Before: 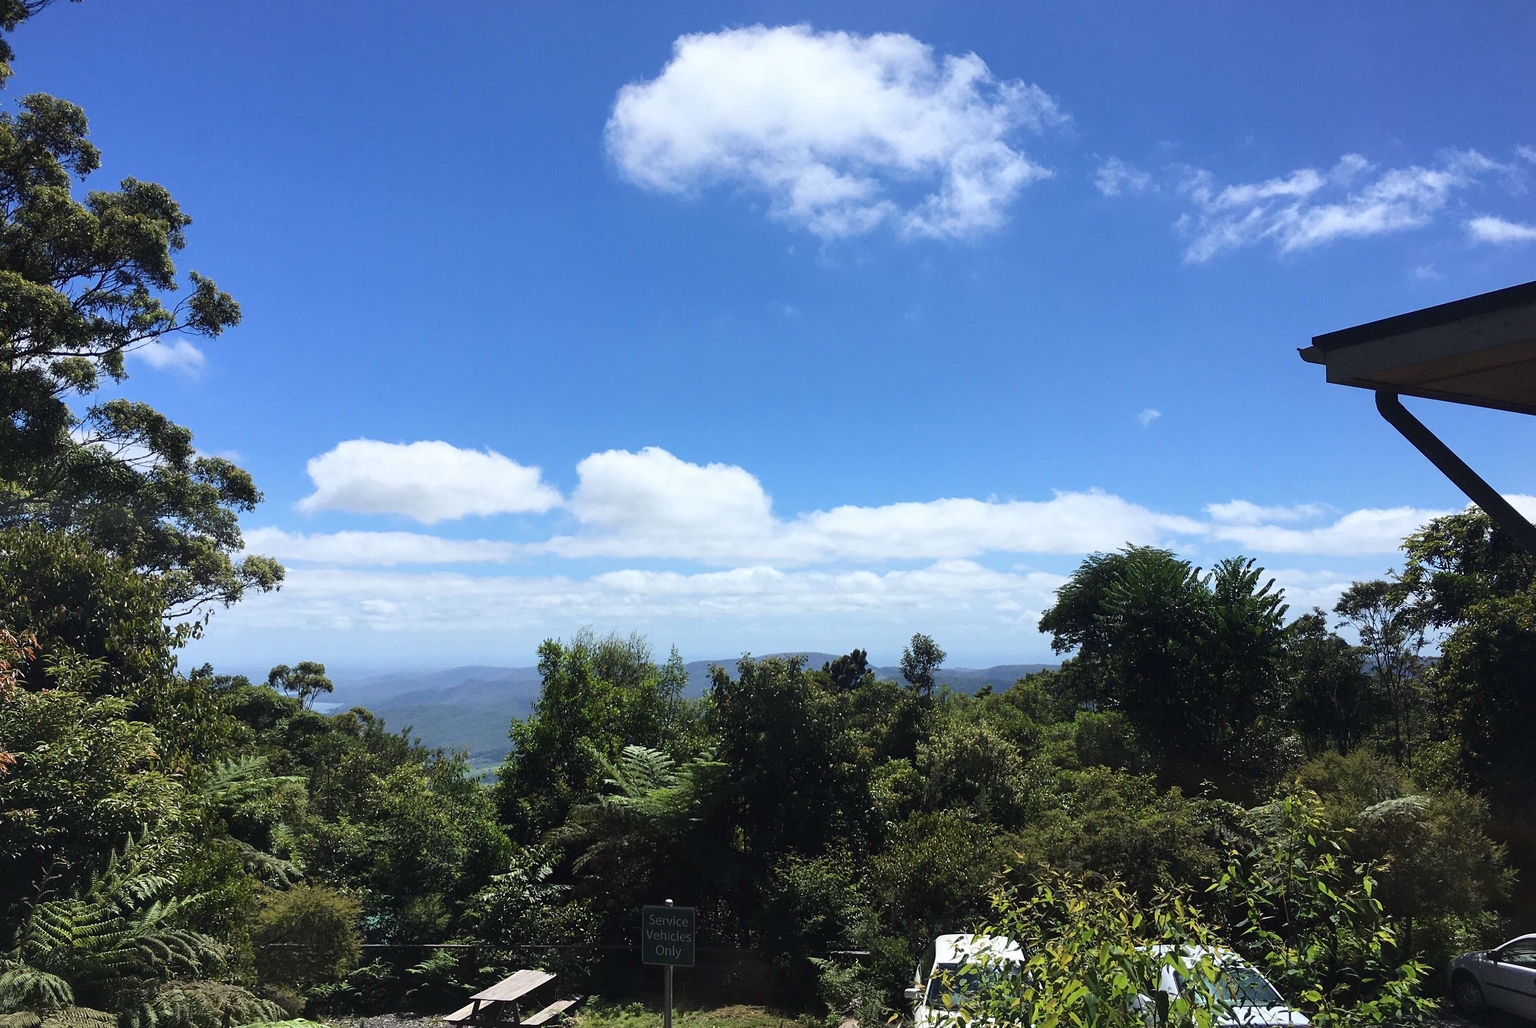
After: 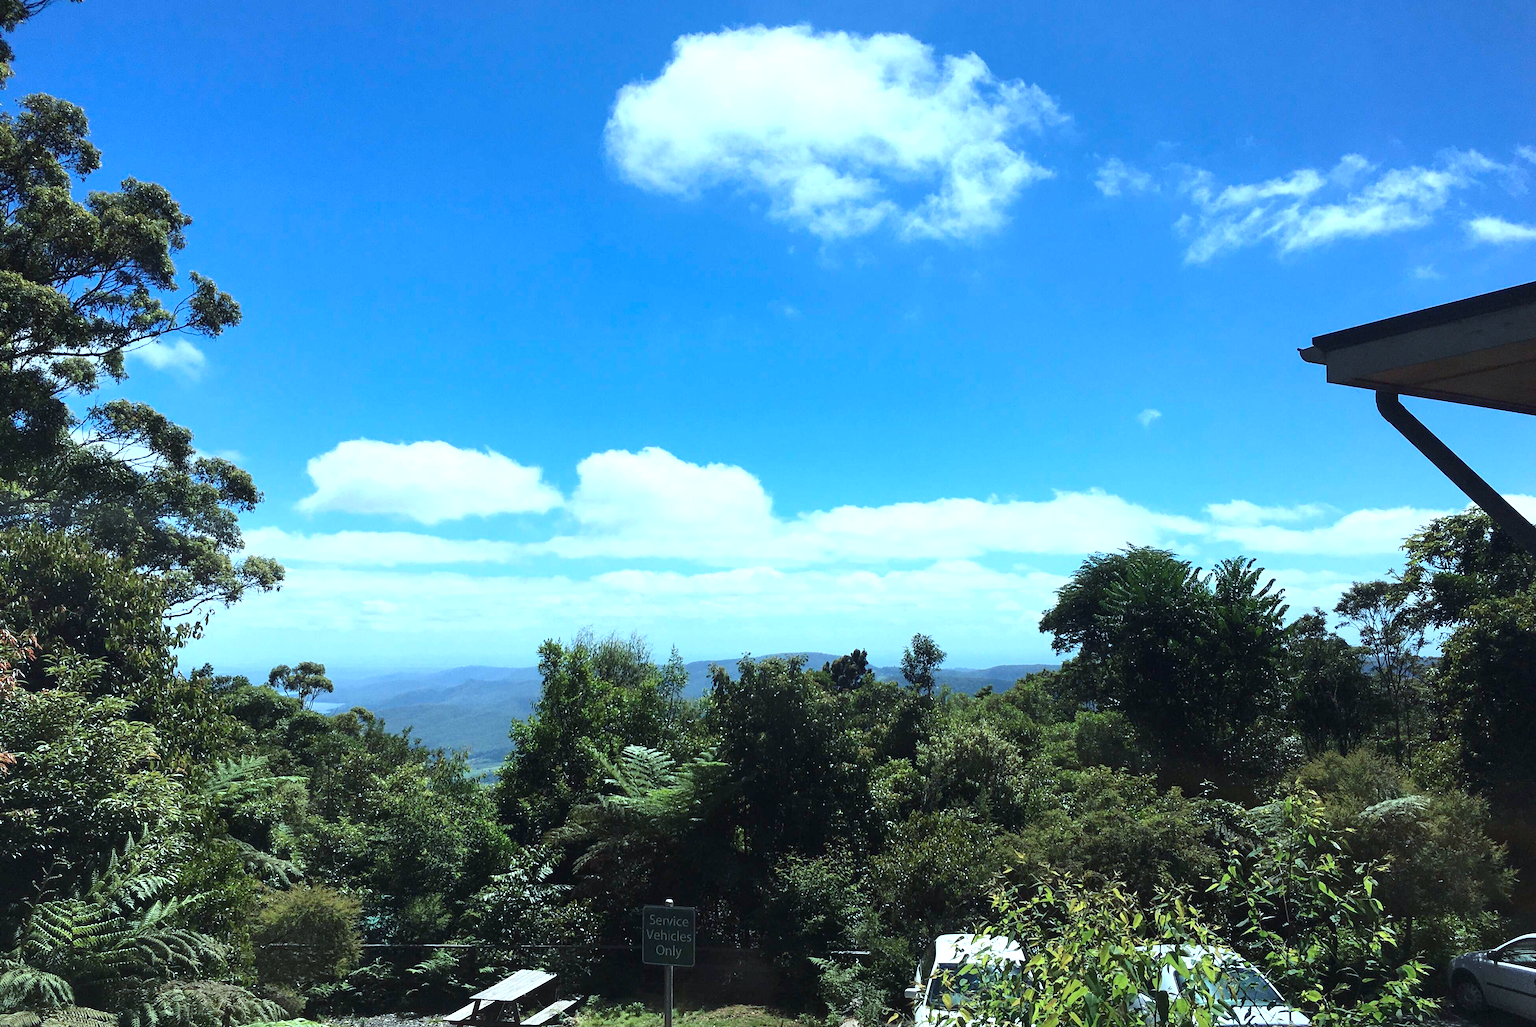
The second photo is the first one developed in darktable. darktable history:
color correction: highlights a* -10.04, highlights b* -10.37
exposure: black level correction 0.001, exposure 0.5 EV, compensate exposure bias true, compensate highlight preservation false
